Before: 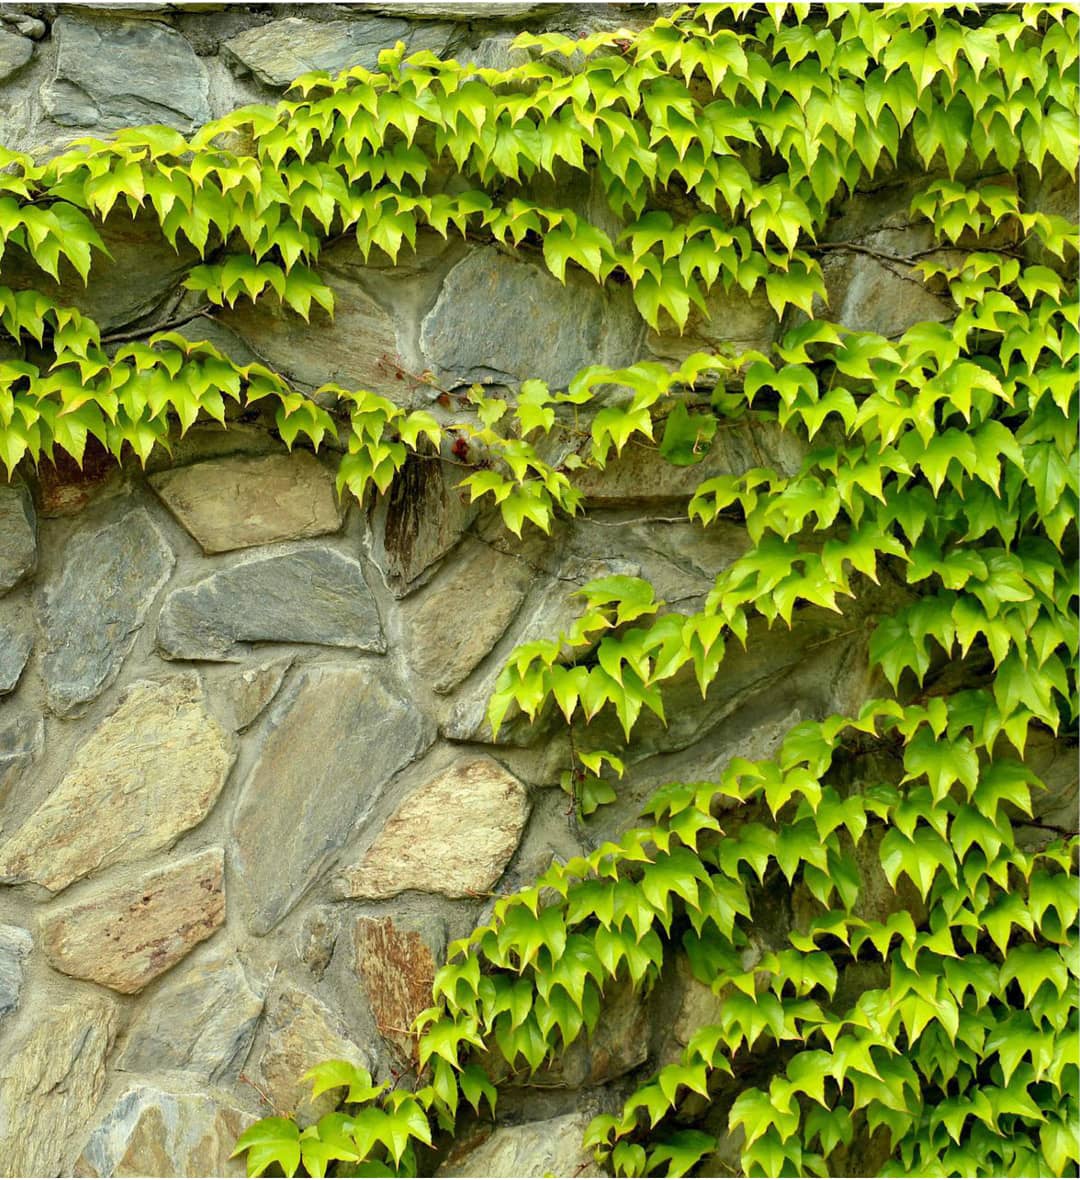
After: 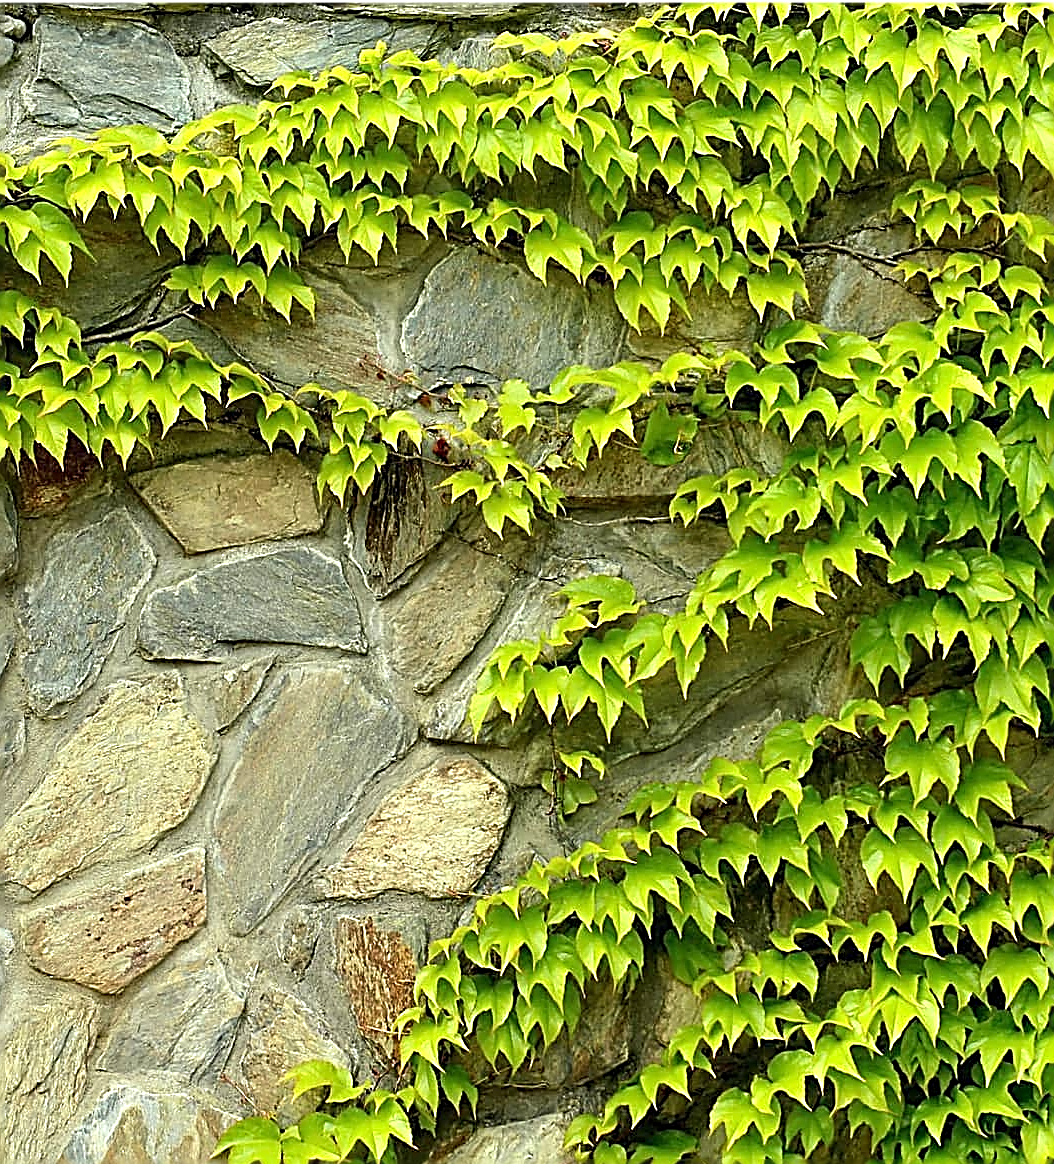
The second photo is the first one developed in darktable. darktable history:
exposure: exposure 0.2 EV, compensate highlight preservation false
crop and rotate: left 1.774%, right 0.633%, bottom 1.28%
sharpen: amount 2
